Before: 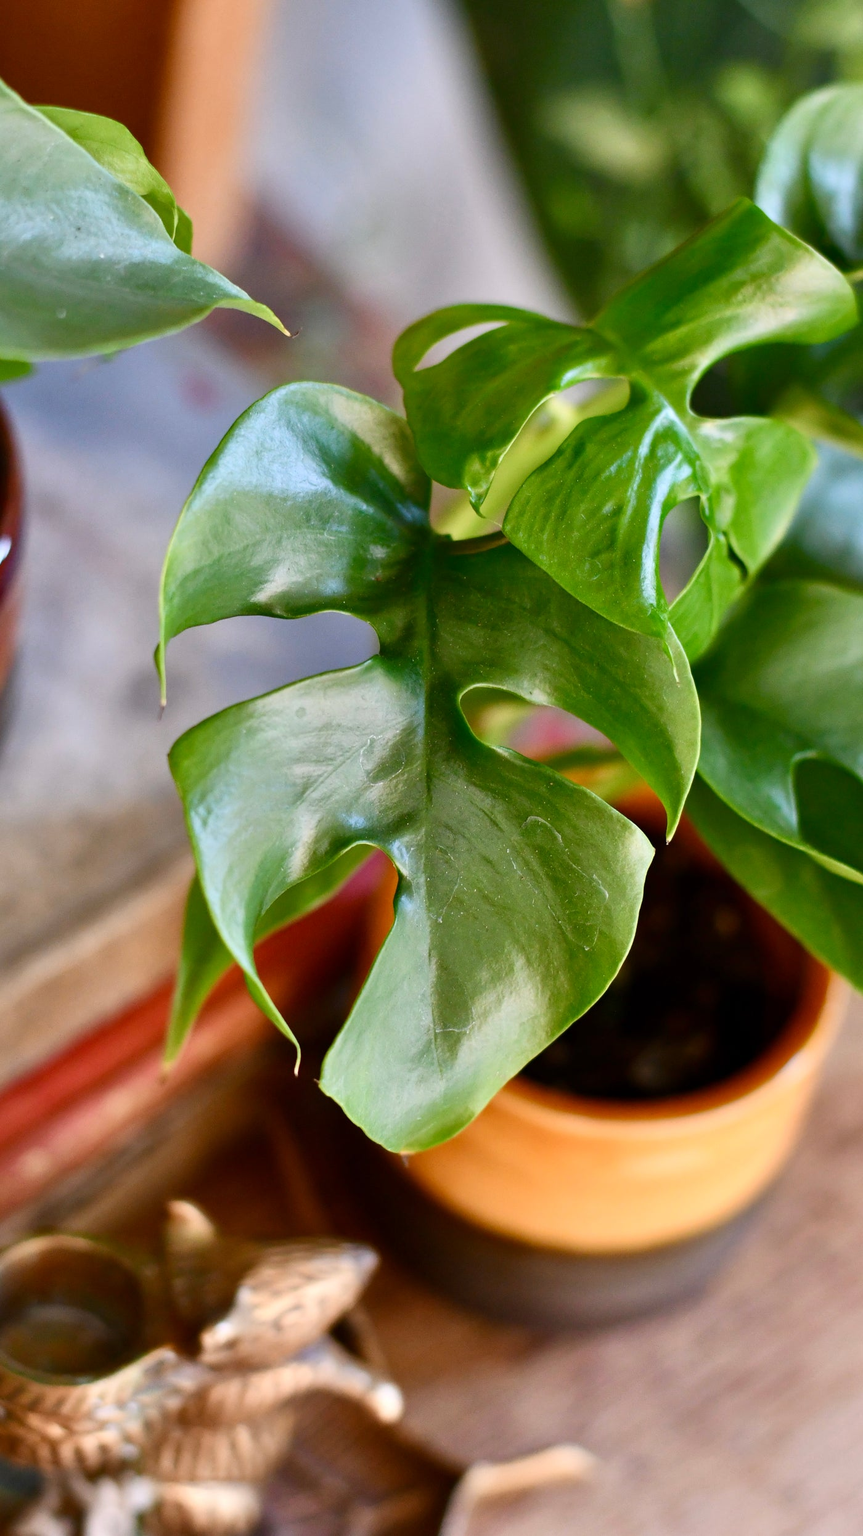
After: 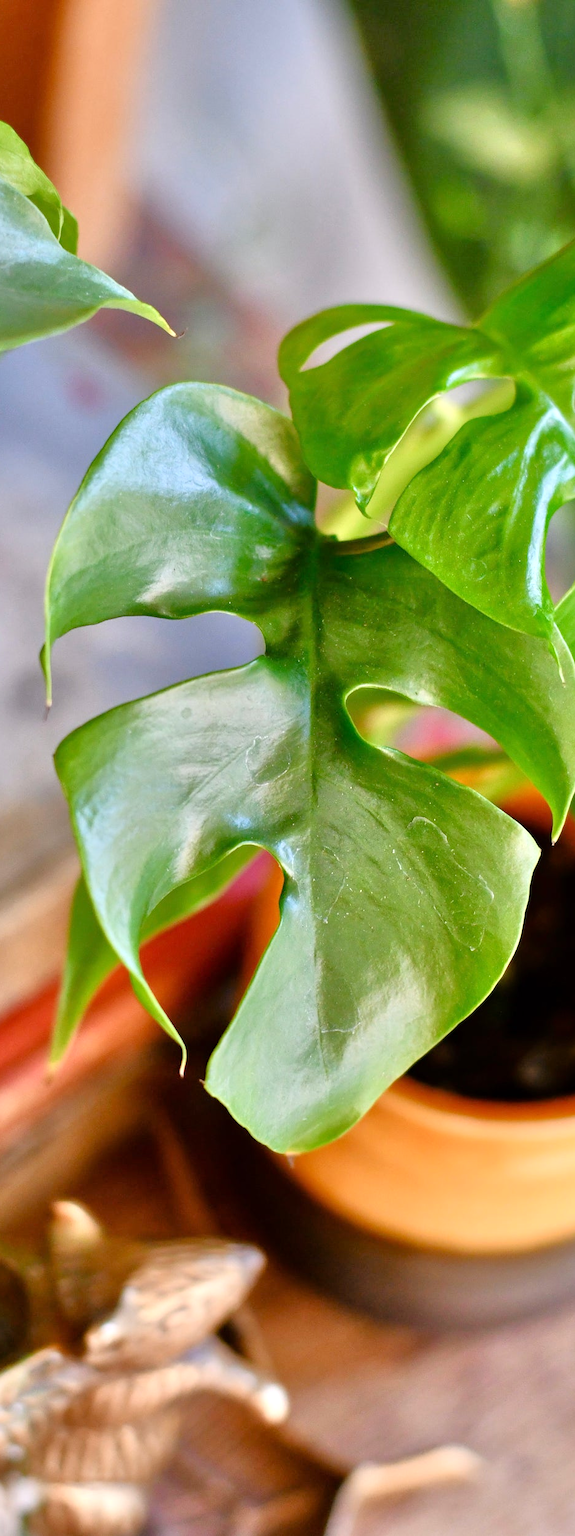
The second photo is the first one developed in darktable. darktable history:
tone equalizer: -7 EV 0.15 EV, -6 EV 0.6 EV, -5 EV 1.15 EV, -4 EV 1.33 EV, -3 EV 1.15 EV, -2 EV 0.6 EV, -1 EV 0.15 EV, mask exposure compensation -0.5 EV
crop and rotate: left 13.342%, right 19.991%
